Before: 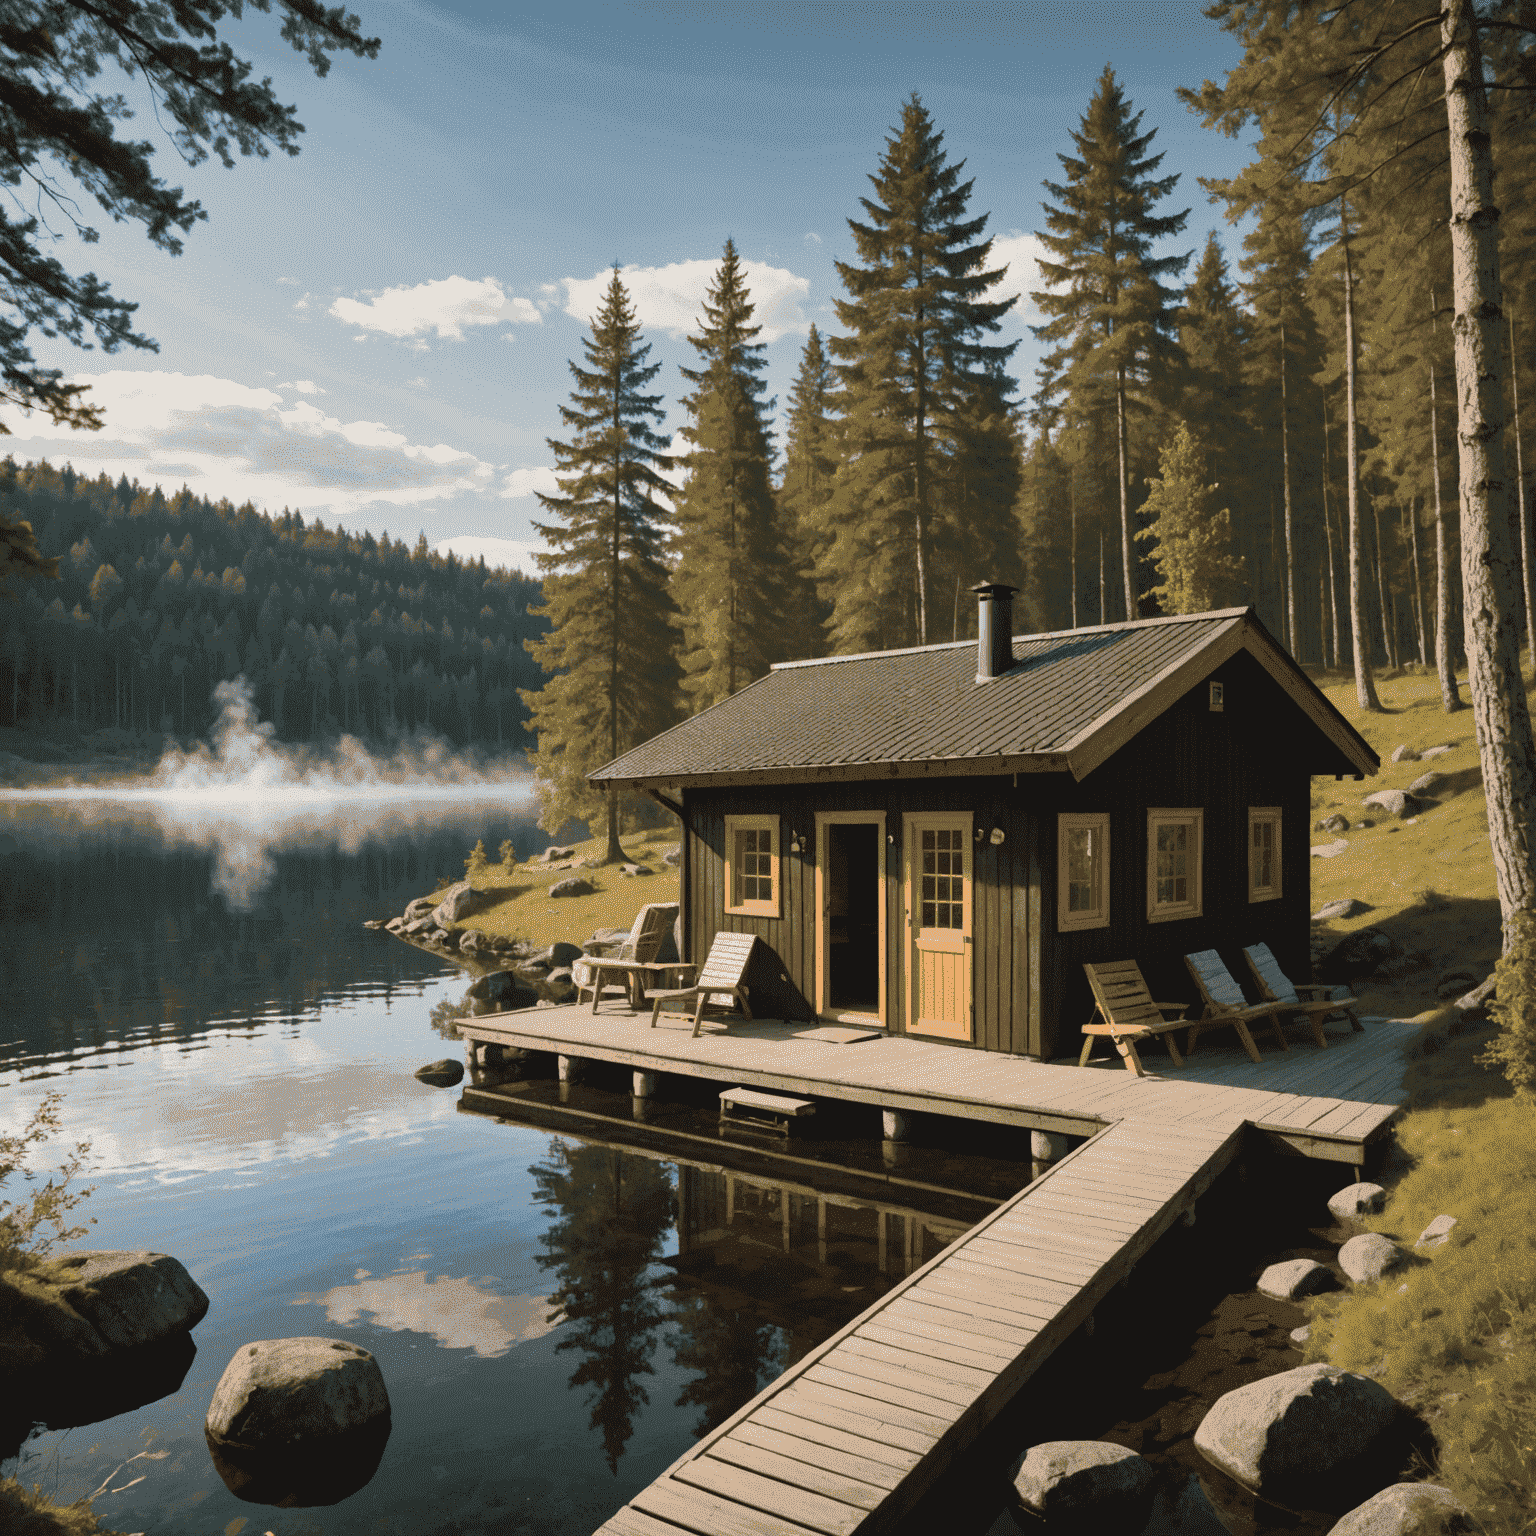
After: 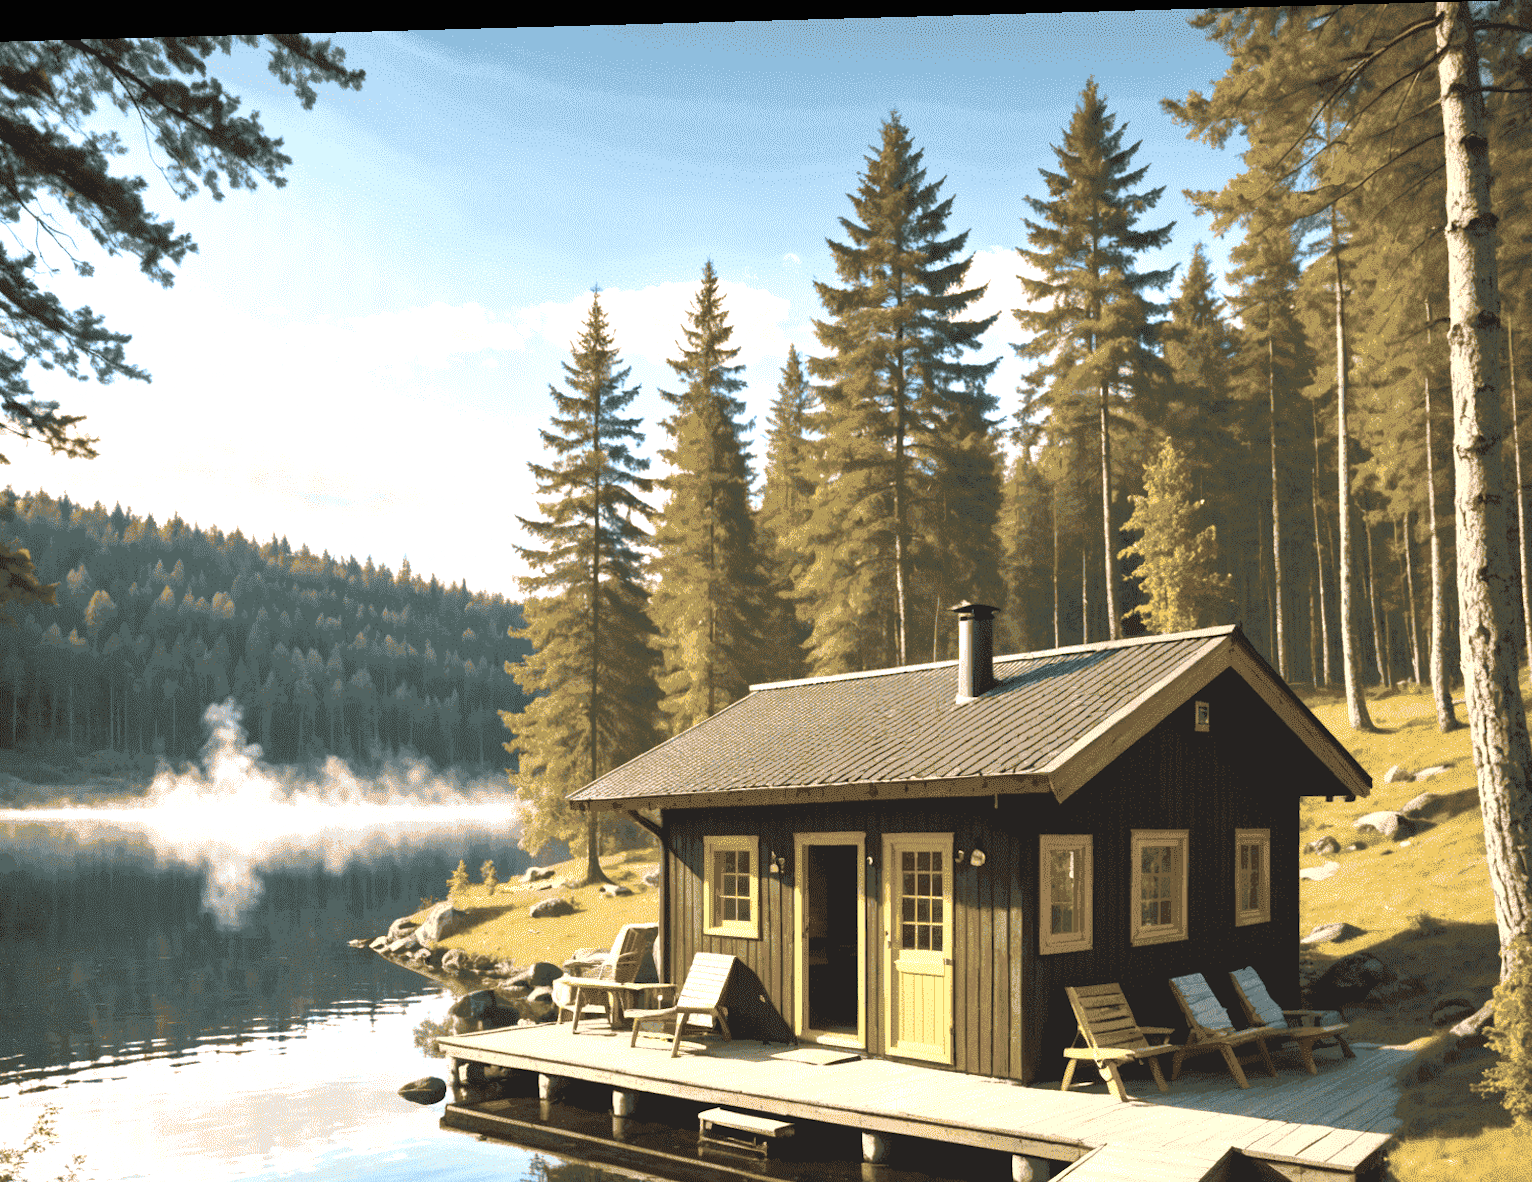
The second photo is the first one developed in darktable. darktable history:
rotate and perspective: lens shift (horizontal) -0.055, automatic cropping off
crop: bottom 24.967%
exposure: black level correction 0, exposure 1.173 EV, compensate exposure bias true, compensate highlight preservation false
